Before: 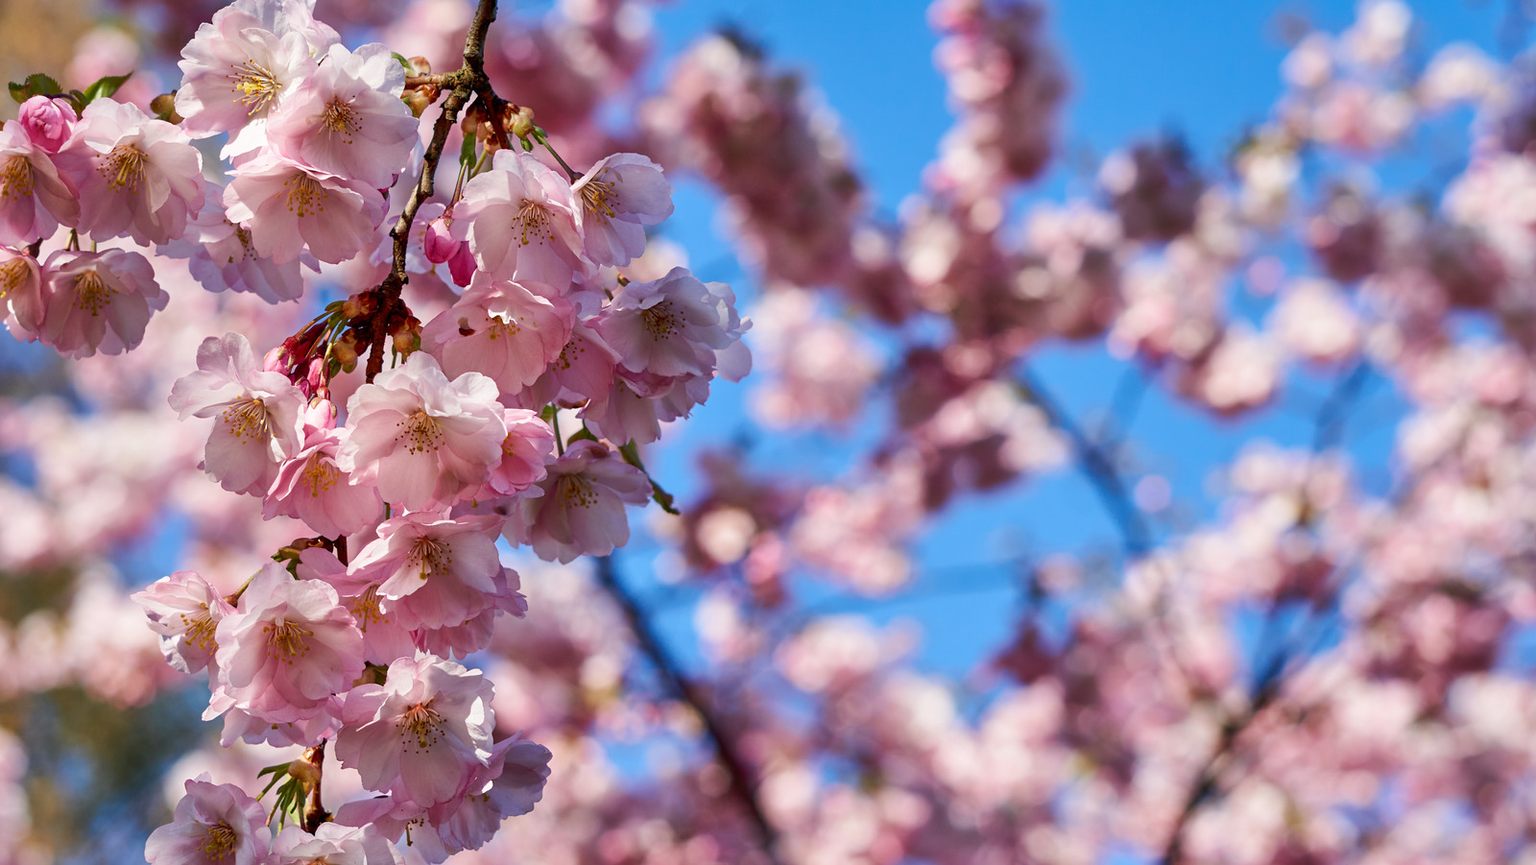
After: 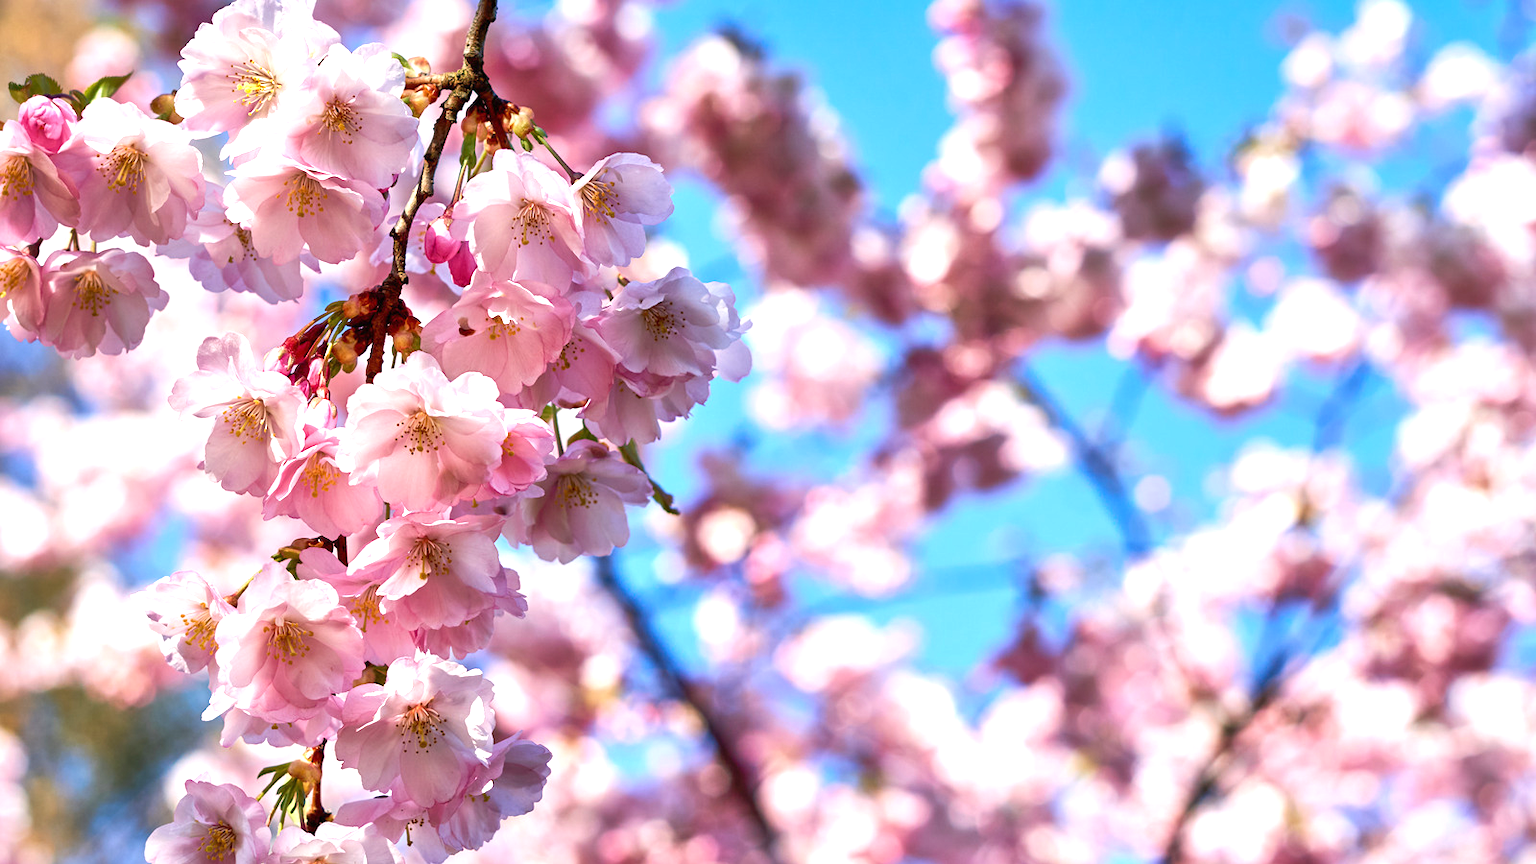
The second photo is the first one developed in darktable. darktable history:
exposure: black level correction 0, exposure 0.95 EV, compensate exposure bias true, compensate highlight preservation false
